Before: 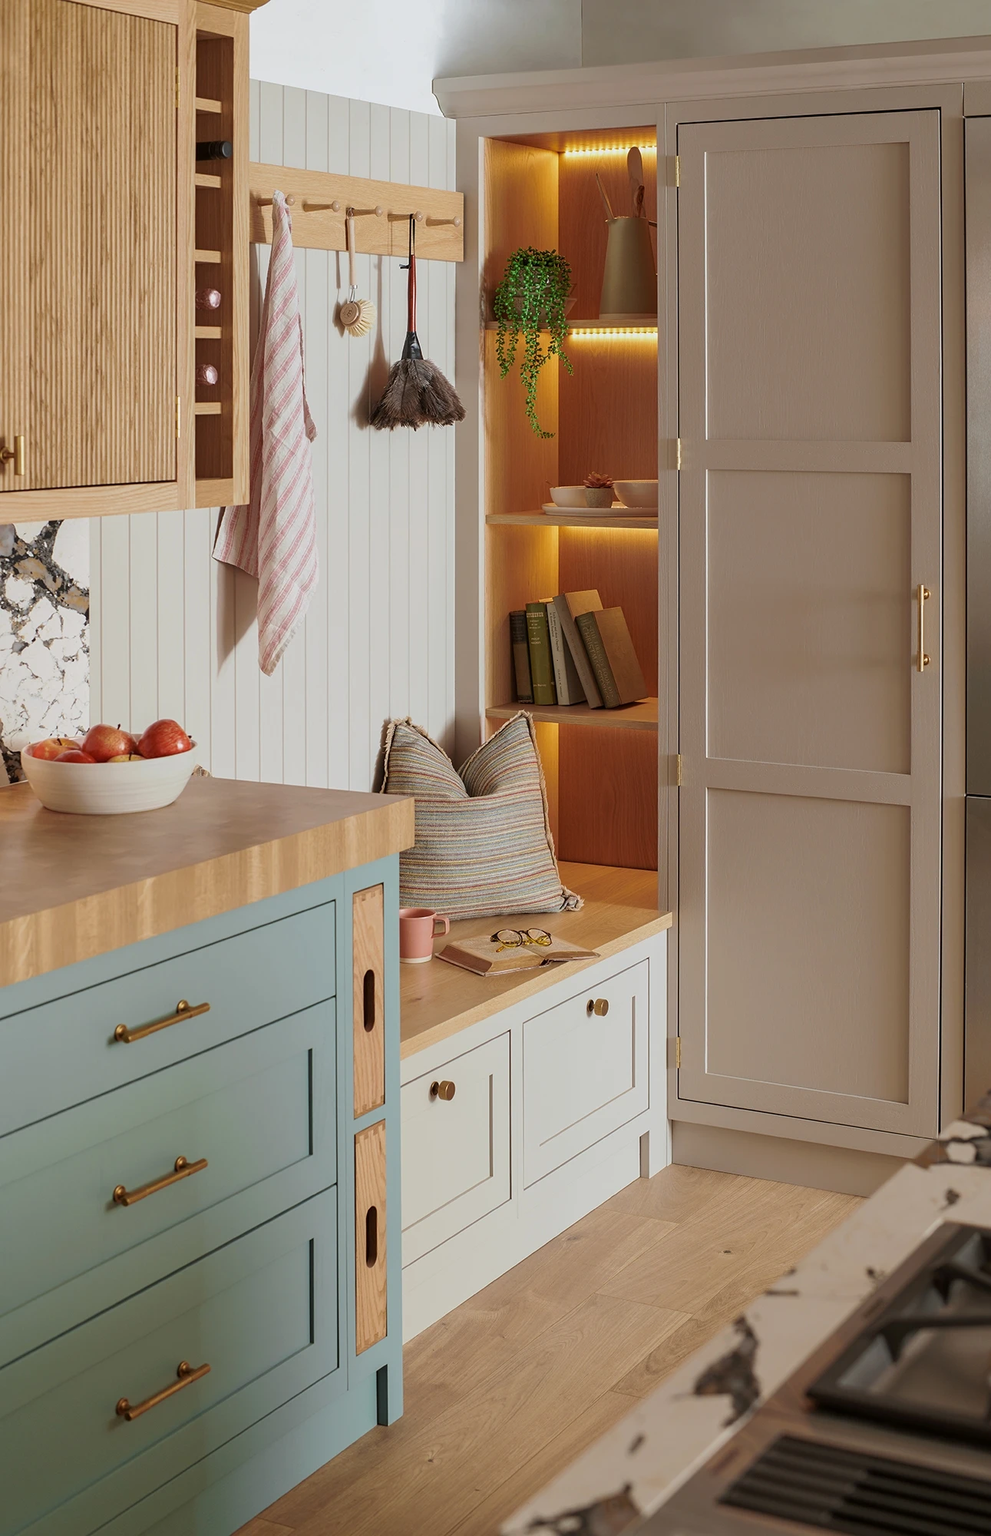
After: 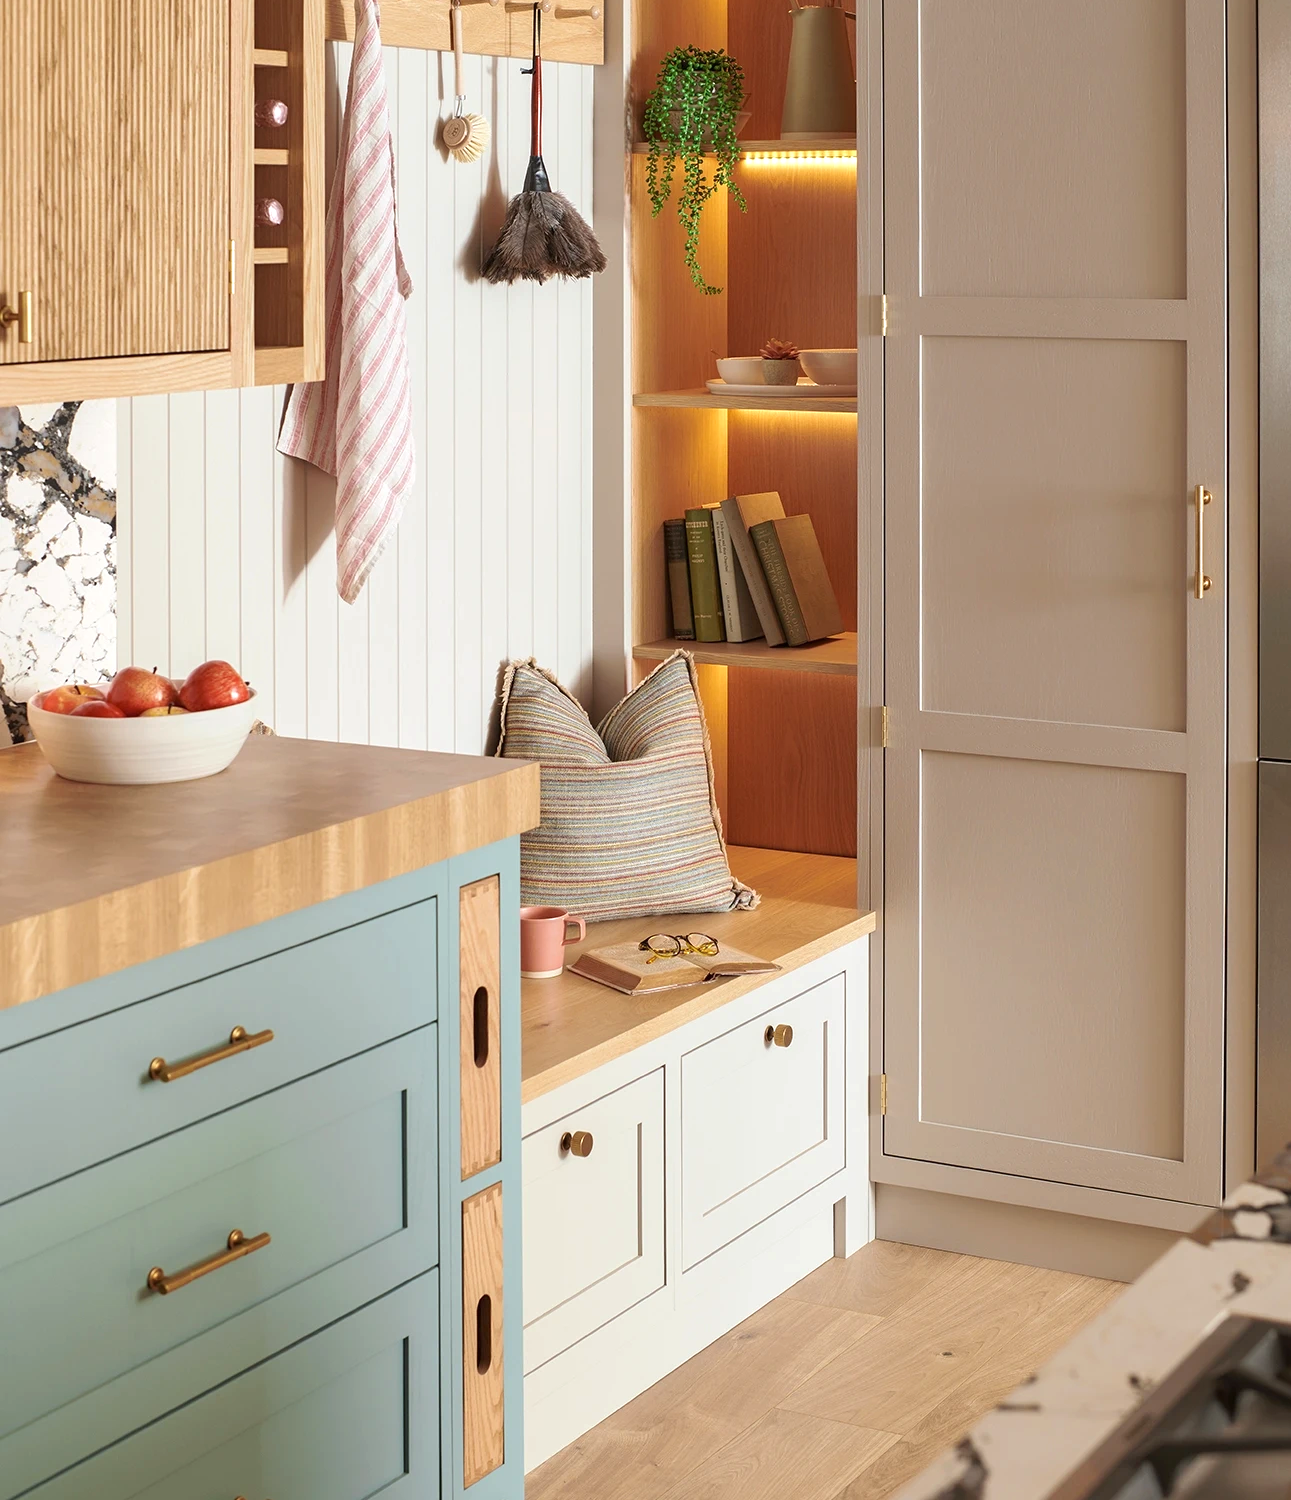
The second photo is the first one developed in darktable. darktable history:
crop: top 13.819%, bottom 11.169%
exposure: exposure 0.564 EV, compensate highlight preservation false
